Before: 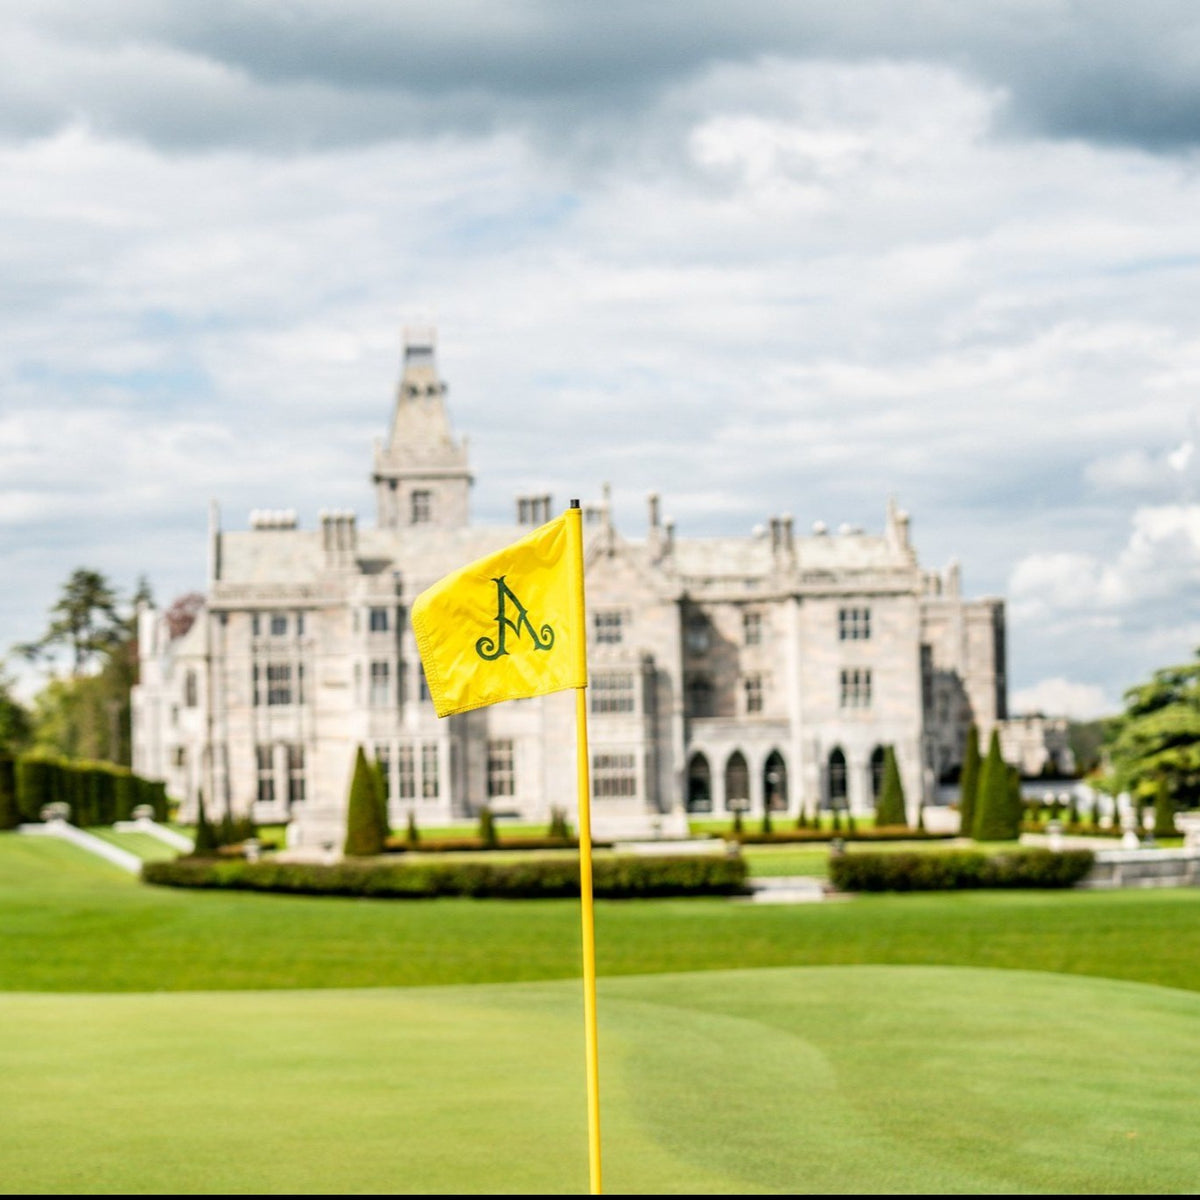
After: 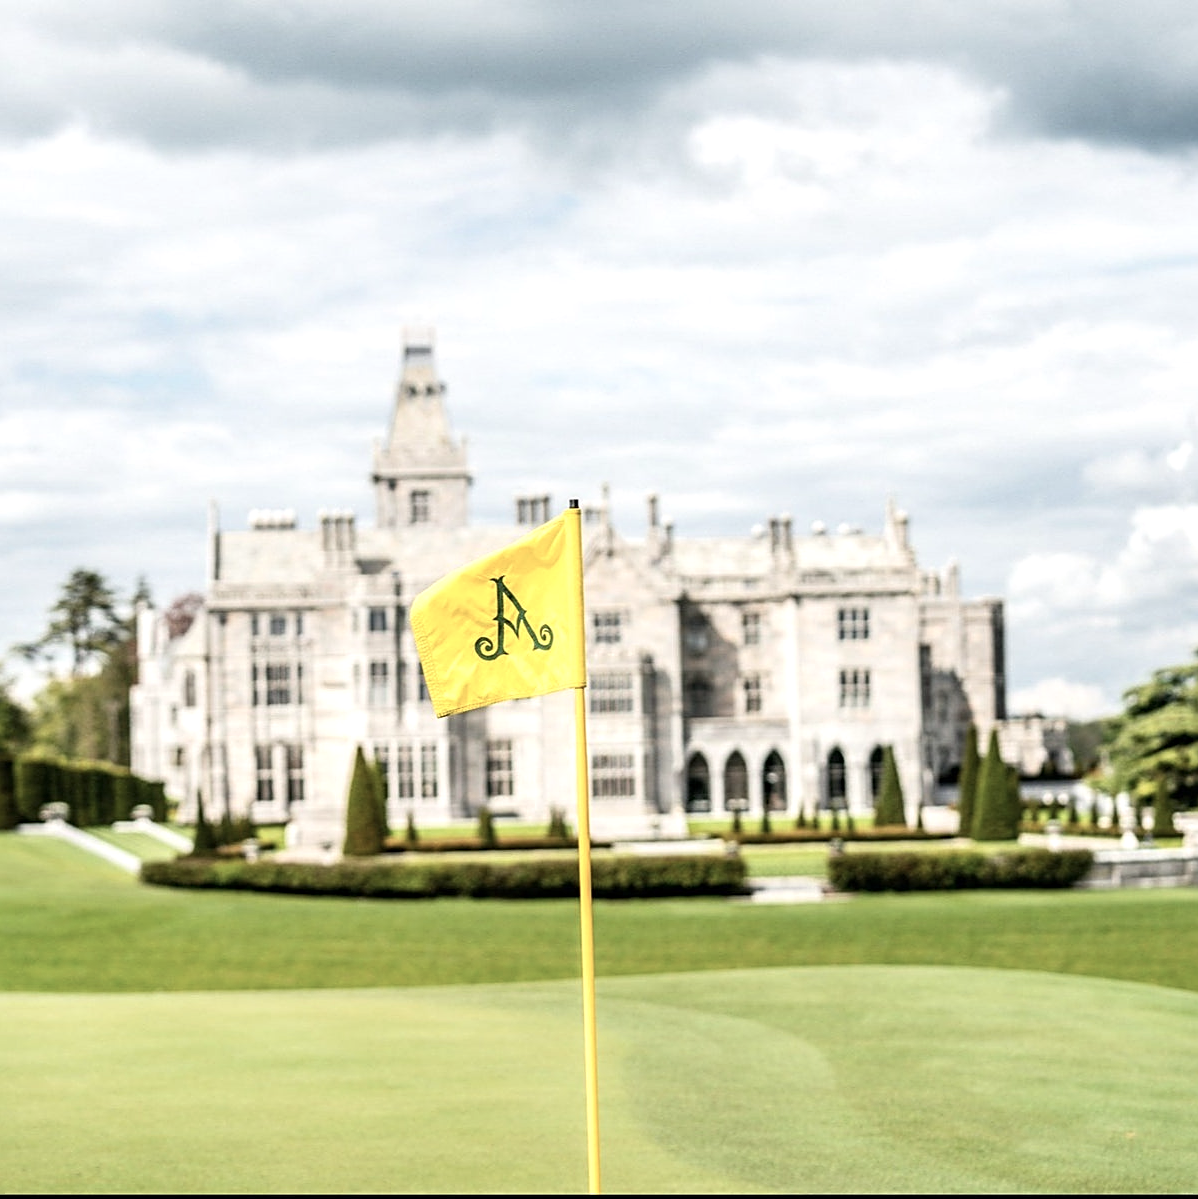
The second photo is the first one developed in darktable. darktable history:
crop and rotate: left 0.126%
sharpen: on, module defaults
exposure: exposure 0.258 EV, compensate highlight preservation false
contrast brightness saturation: contrast 0.1, saturation -0.3
